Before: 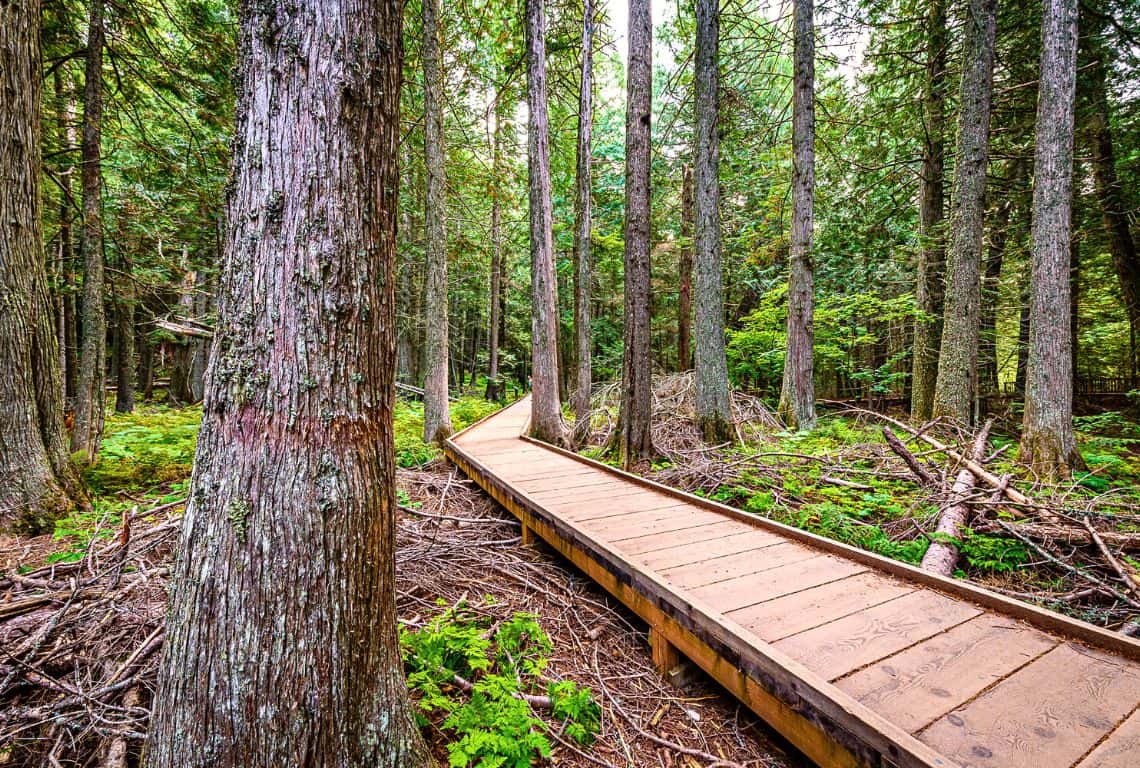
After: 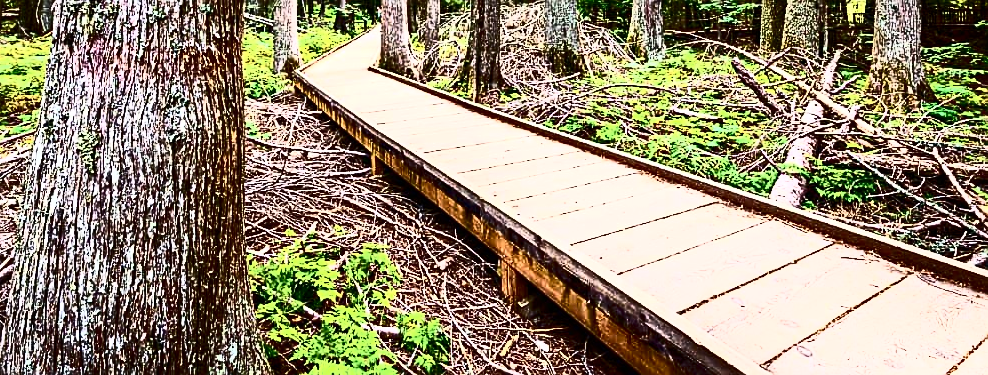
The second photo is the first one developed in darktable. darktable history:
contrast brightness saturation: contrast 0.93, brightness 0.2
crop and rotate: left 13.306%, top 48.129%, bottom 2.928%
sharpen: on, module defaults
shadows and highlights: shadows -90, highlights 90, soften with gaussian
